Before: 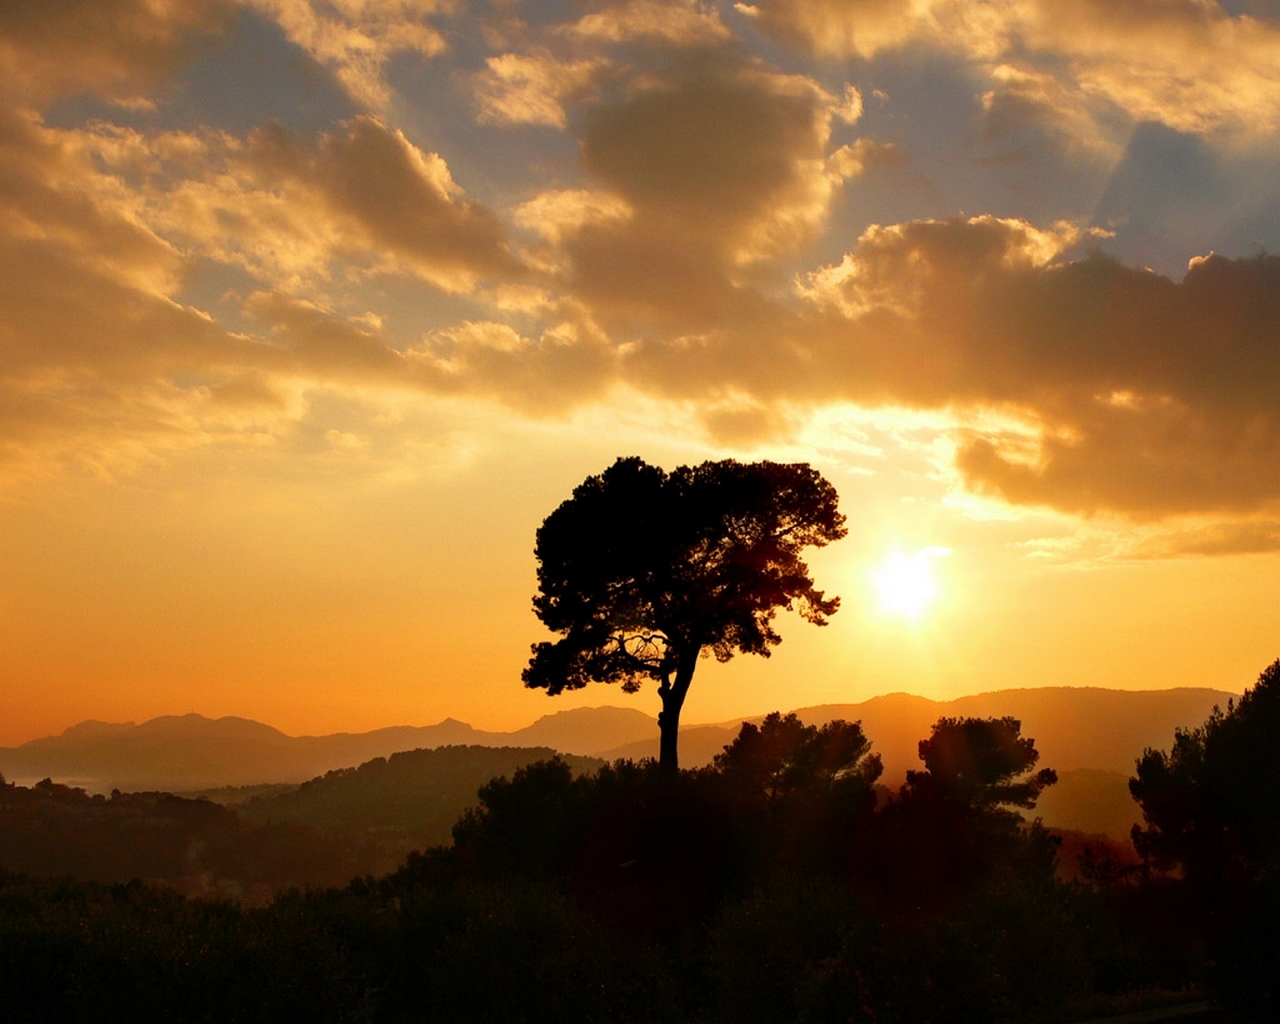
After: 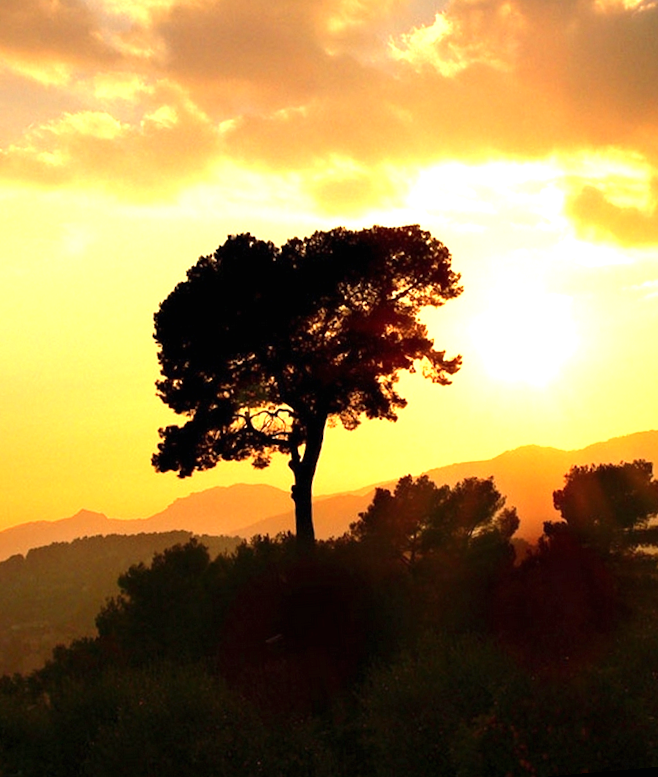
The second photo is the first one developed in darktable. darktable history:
crop: left 31.379%, top 24.658%, right 20.326%, bottom 6.628%
rotate and perspective: rotation -4.98°, automatic cropping off
exposure: black level correction 0, exposure 1.1 EV, compensate highlight preservation false
